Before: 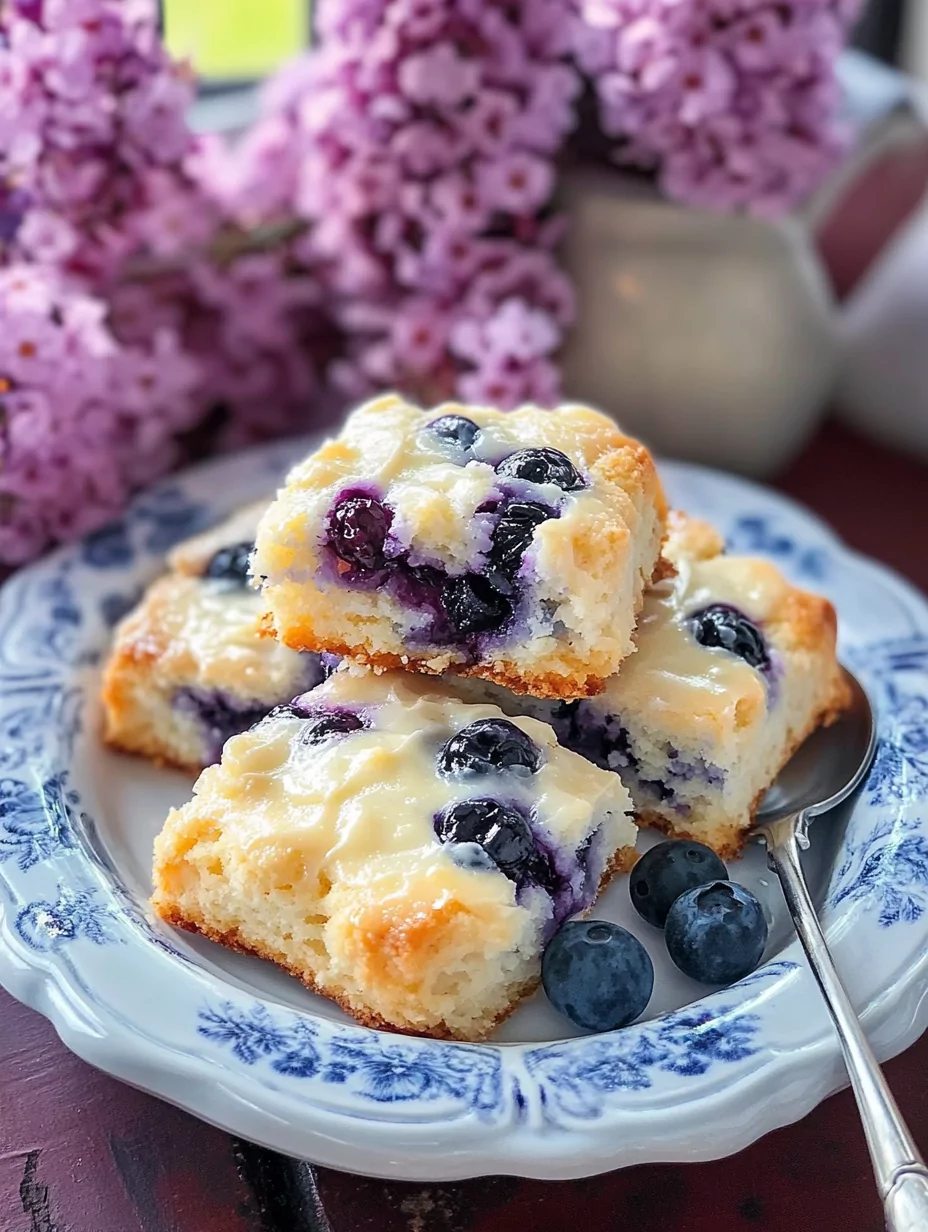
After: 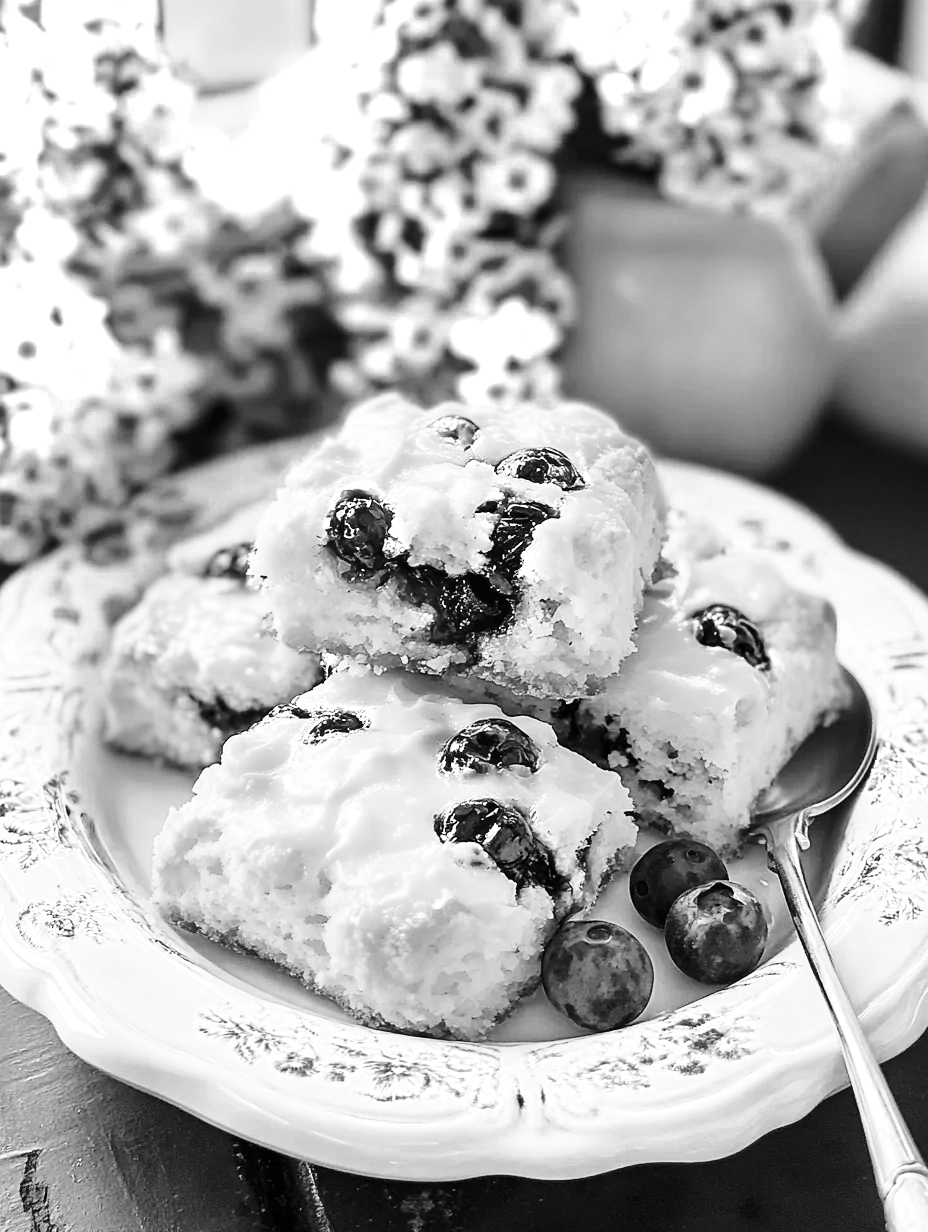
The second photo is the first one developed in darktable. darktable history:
base curve: curves: ch0 [(0, 0) (0.028, 0.03) (0.121, 0.232) (0.46, 0.748) (0.859, 0.968) (1, 1)], preserve colors none
color zones: curves: ch0 [(0, 0.613) (0.01, 0.613) (0.245, 0.448) (0.498, 0.529) (0.642, 0.665) (0.879, 0.777) (0.99, 0.613)]; ch1 [(0, 0) (0.143, 0) (0.286, 0) (0.429, 0) (0.571, 0) (0.714, 0) (0.857, 0)]
